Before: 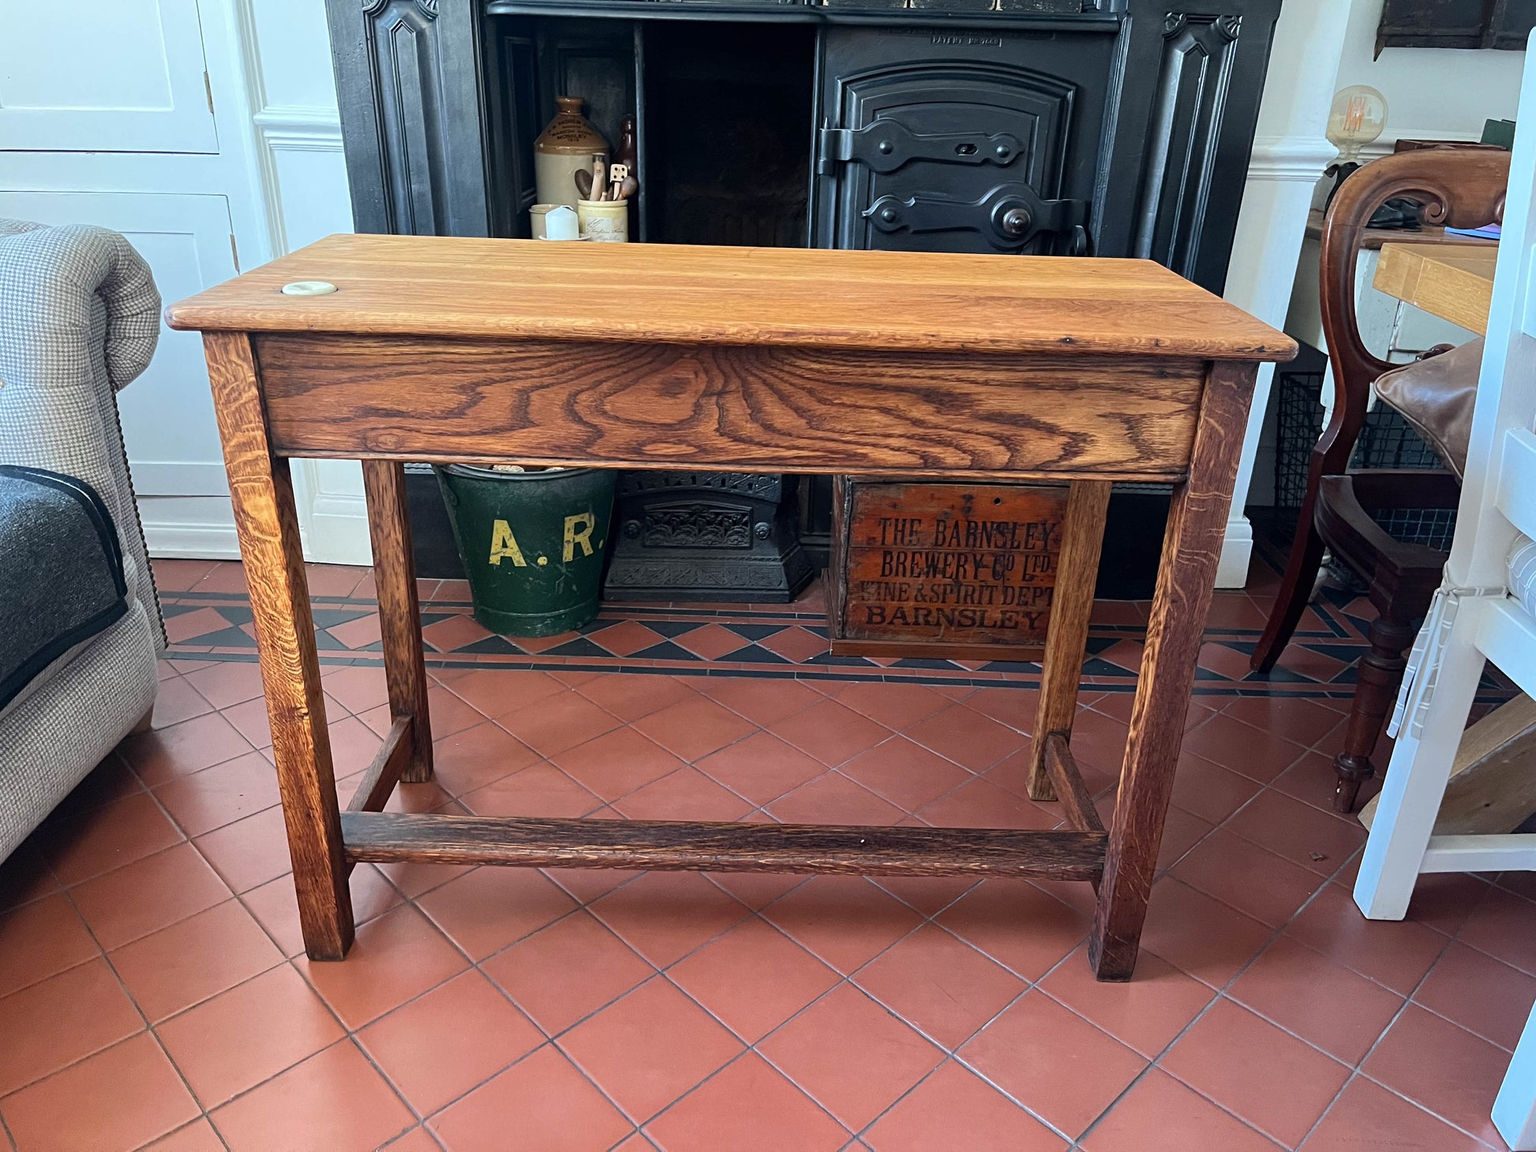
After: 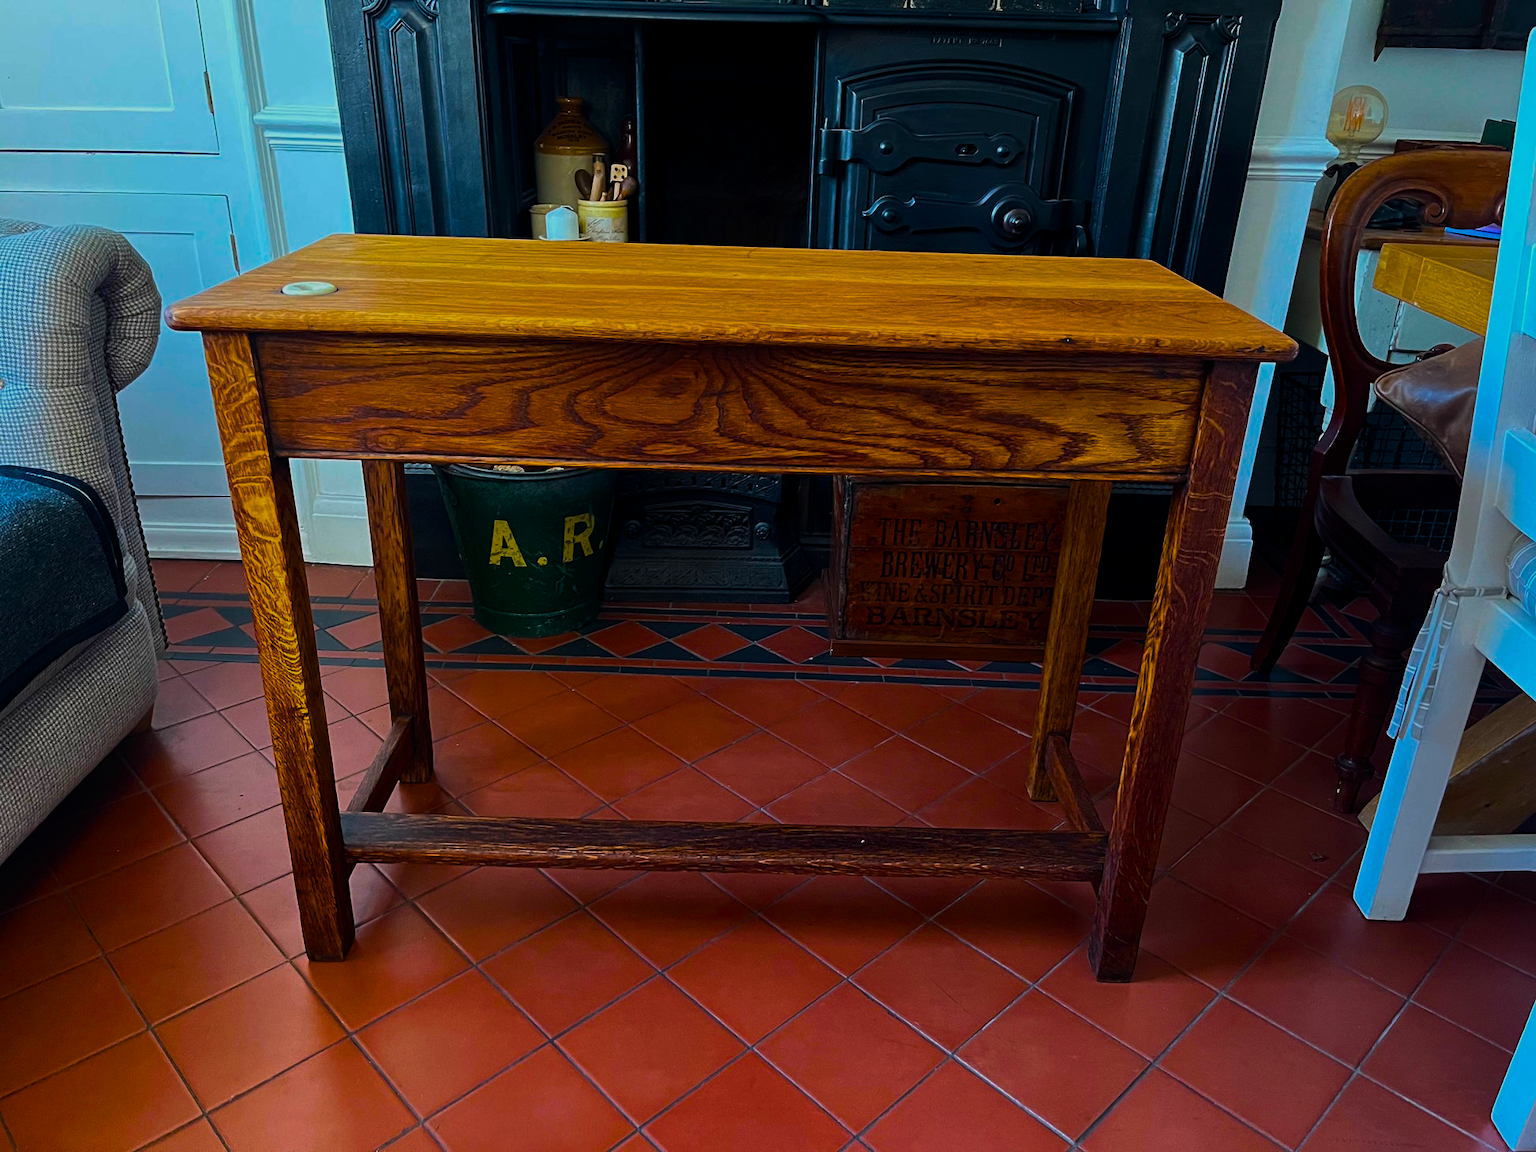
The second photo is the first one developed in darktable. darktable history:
color balance rgb: linear chroma grading › shadows -40%, linear chroma grading › highlights 40%, linear chroma grading › global chroma 45%, linear chroma grading › mid-tones -30%, perceptual saturation grading › global saturation 55%, perceptual saturation grading › highlights -50%, perceptual saturation grading › mid-tones 40%, perceptual saturation grading › shadows 30%, perceptual brilliance grading › global brilliance 20%, perceptual brilliance grading › shadows -40%, global vibrance 35%
tone equalizer: -8 EV -0.417 EV, -7 EV -0.389 EV, -6 EV -0.333 EV, -5 EV -0.222 EV, -3 EV 0.222 EV, -2 EV 0.333 EV, -1 EV 0.389 EV, +0 EV 0.417 EV, edges refinement/feathering 500, mask exposure compensation -1.57 EV, preserve details no
exposure: exposure -1.468 EV, compensate highlight preservation false
